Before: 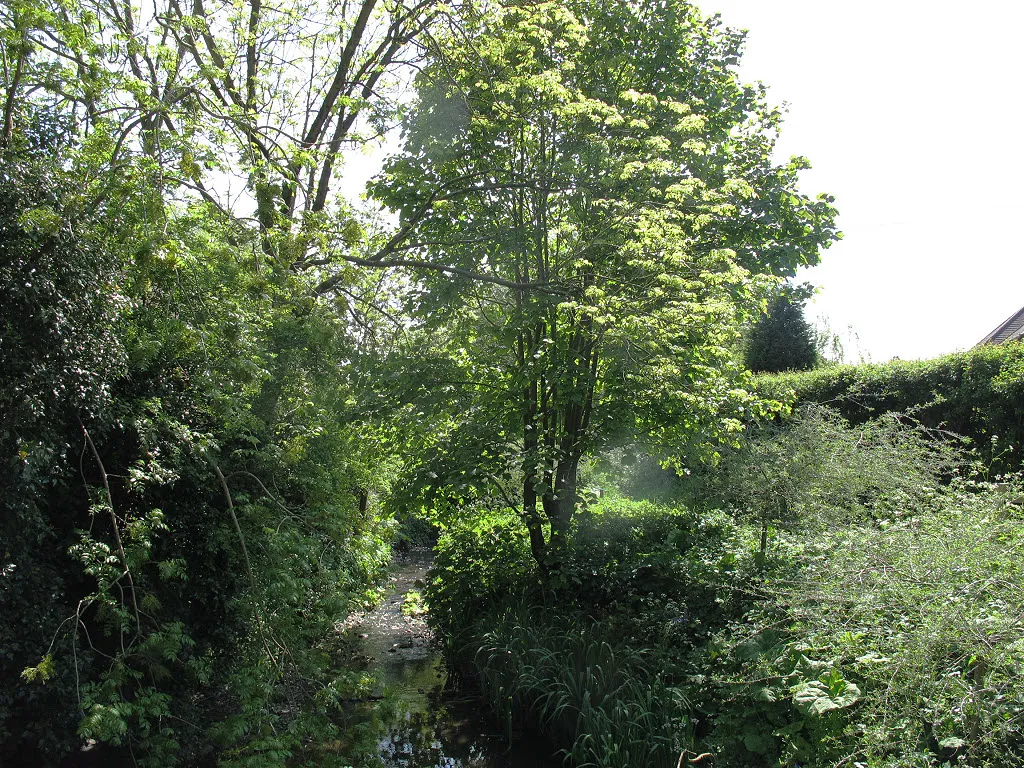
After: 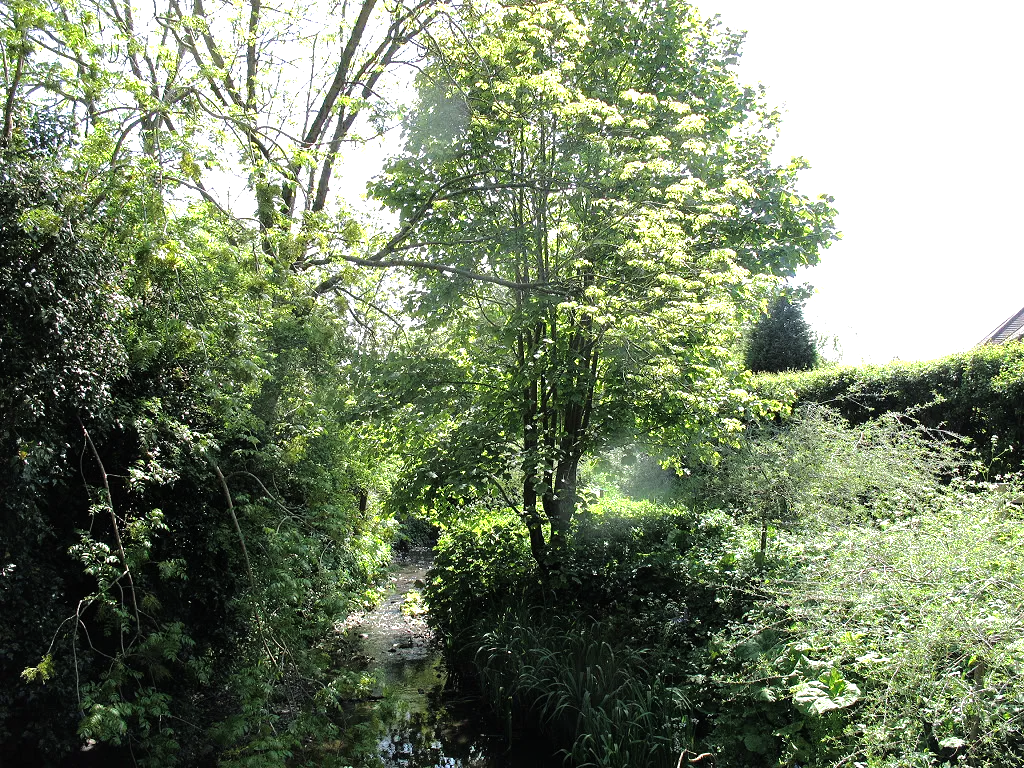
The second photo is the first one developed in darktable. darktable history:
tone equalizer: -8 EV -1.12 EV, -7 EV -1.03 EV, -6 EV -0.902 EV, -5 EV -0.574 EV, -3 EV 0.543 EV, -2 EV 0.889 EV, -1 EV 0.985 EV, +0 EV 1.06 EV
